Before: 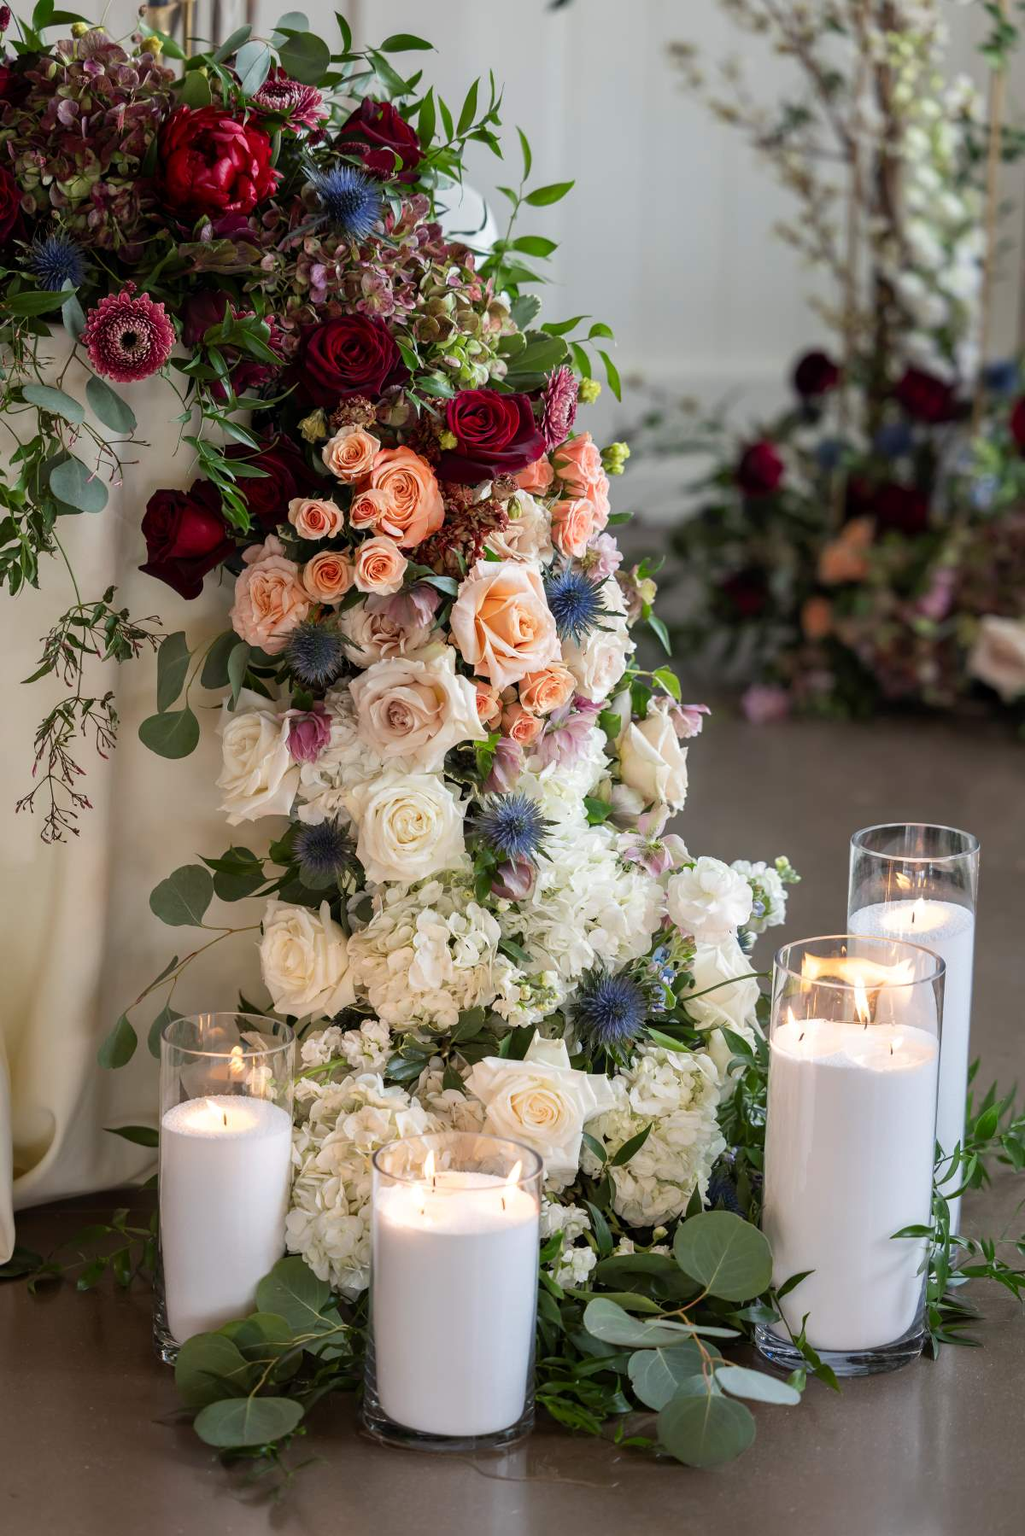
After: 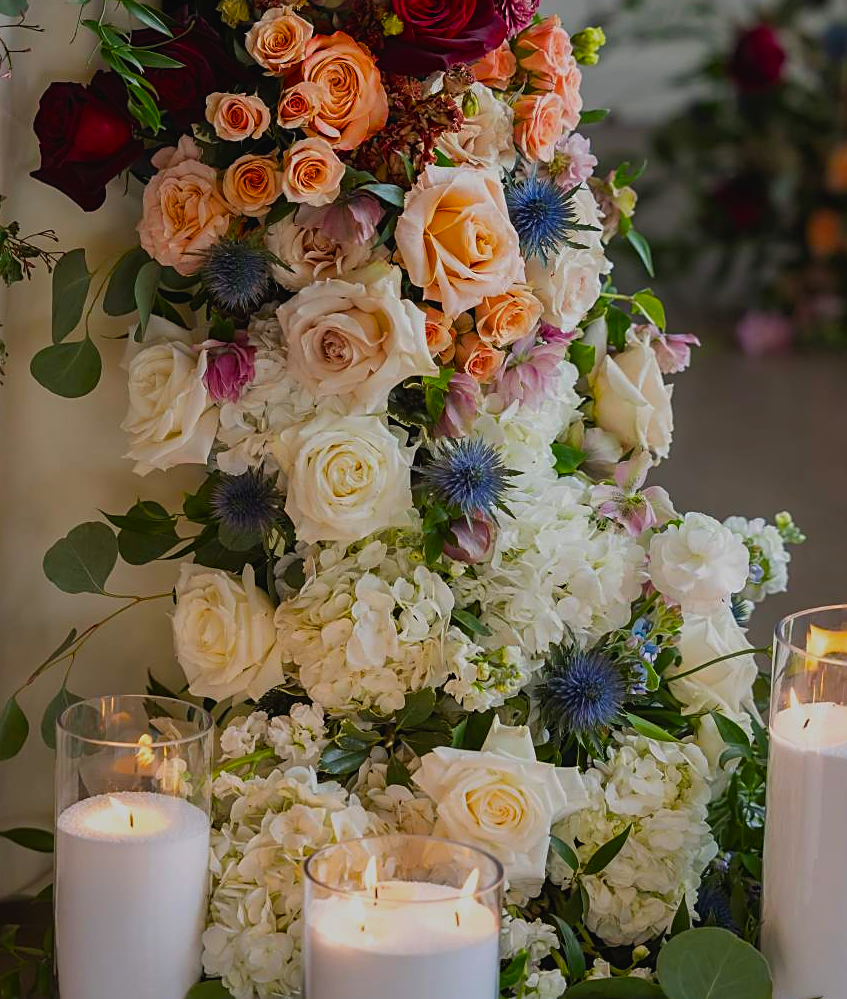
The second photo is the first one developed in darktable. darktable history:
exposure: black level correction 0, exposure -0.742 EV, compensate highlight preservation false
color balance rgb: global offset › luminance 0.251%, perceptual saturation grading › global saturation 40.828%, global vibrance 20%
sharpen: on, module defaults
crop: left 11.065%, top 27.336%, right 18.305%, bottom 17.101%
